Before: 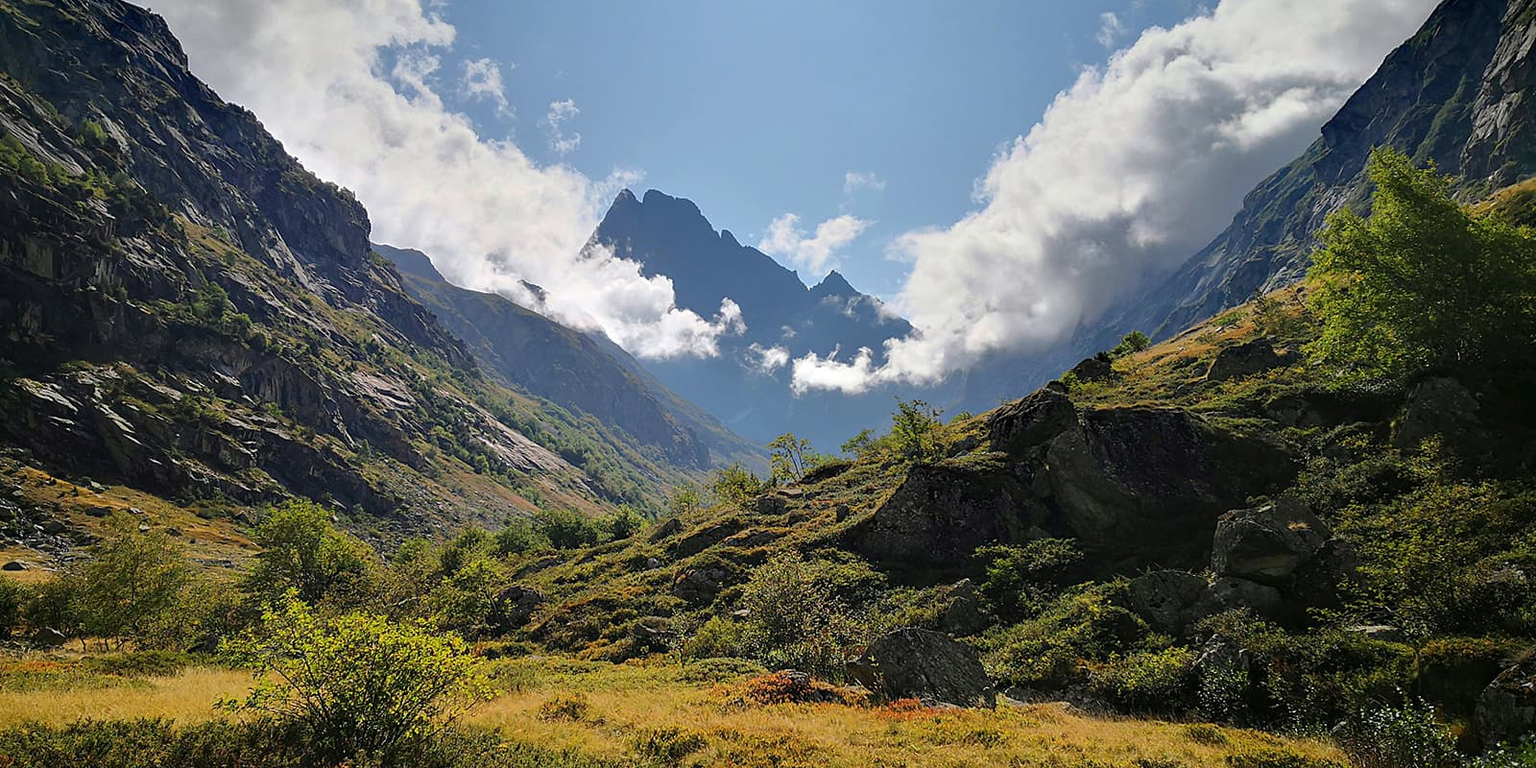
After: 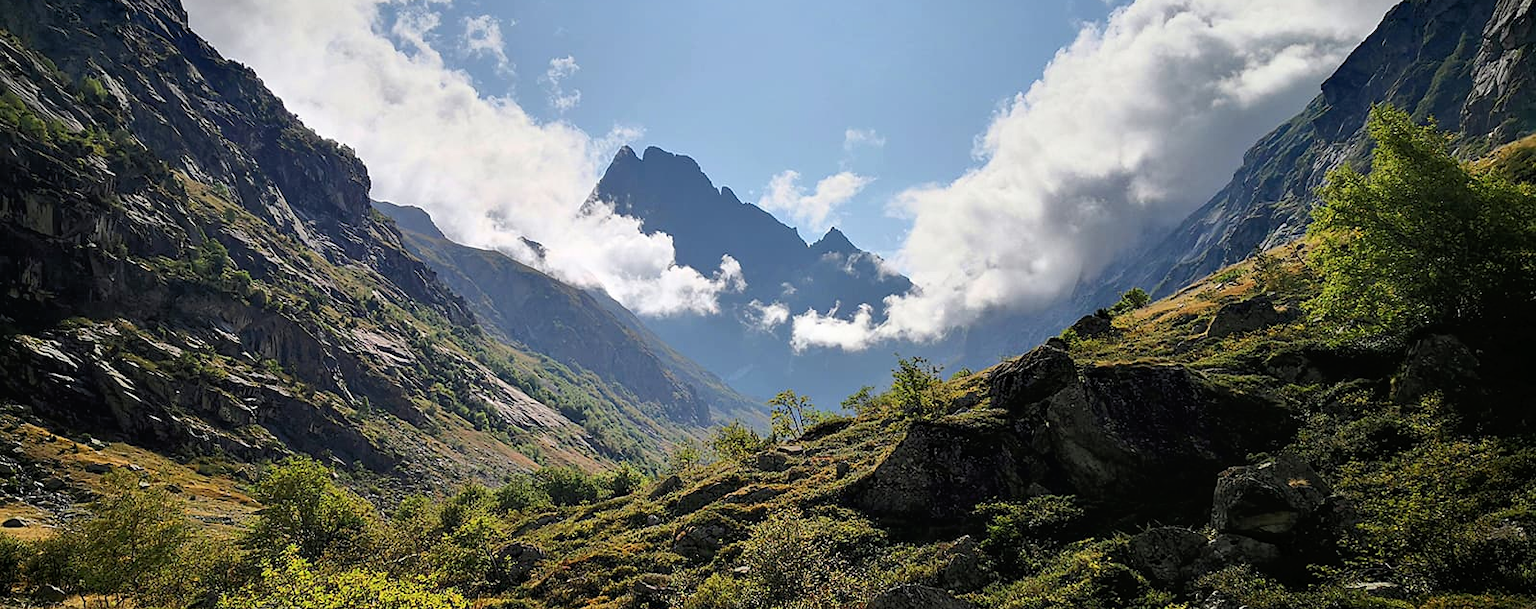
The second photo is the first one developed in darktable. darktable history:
crop and rotate: top 5.65%, bottom 14.936%
contrast brightness saturation: contrast 0.153, brightness 0.041
tone equalizer: -8 EV -1.86 EV, -7 EV -1.17 EV, -6 EV -1.61 EV
